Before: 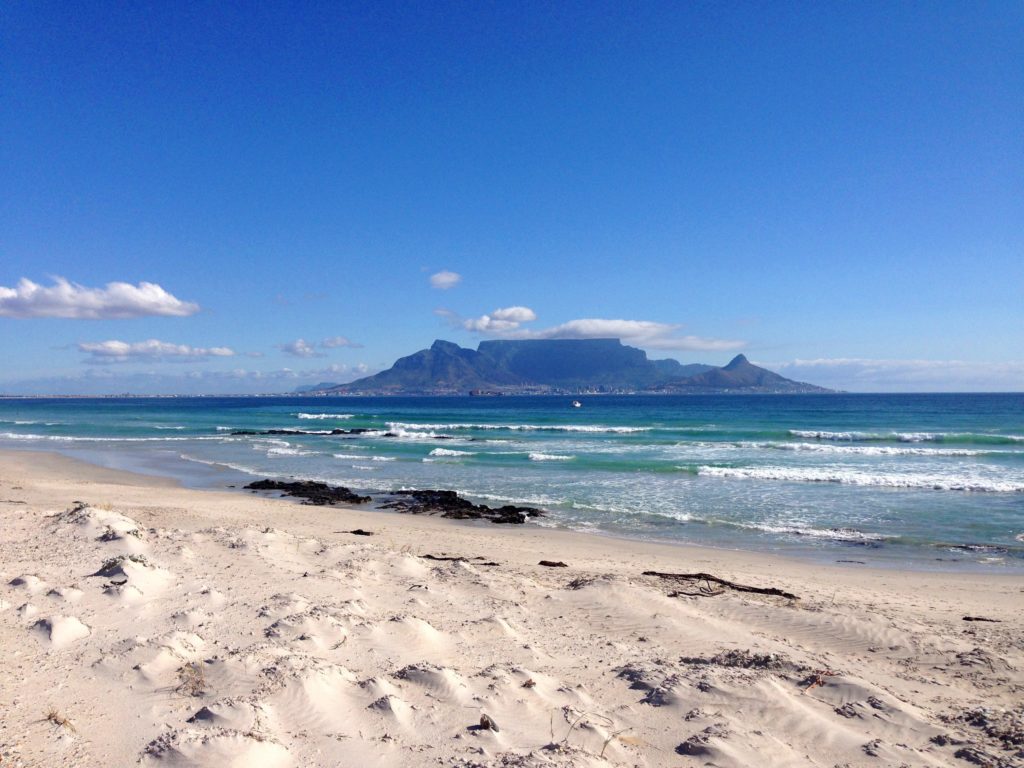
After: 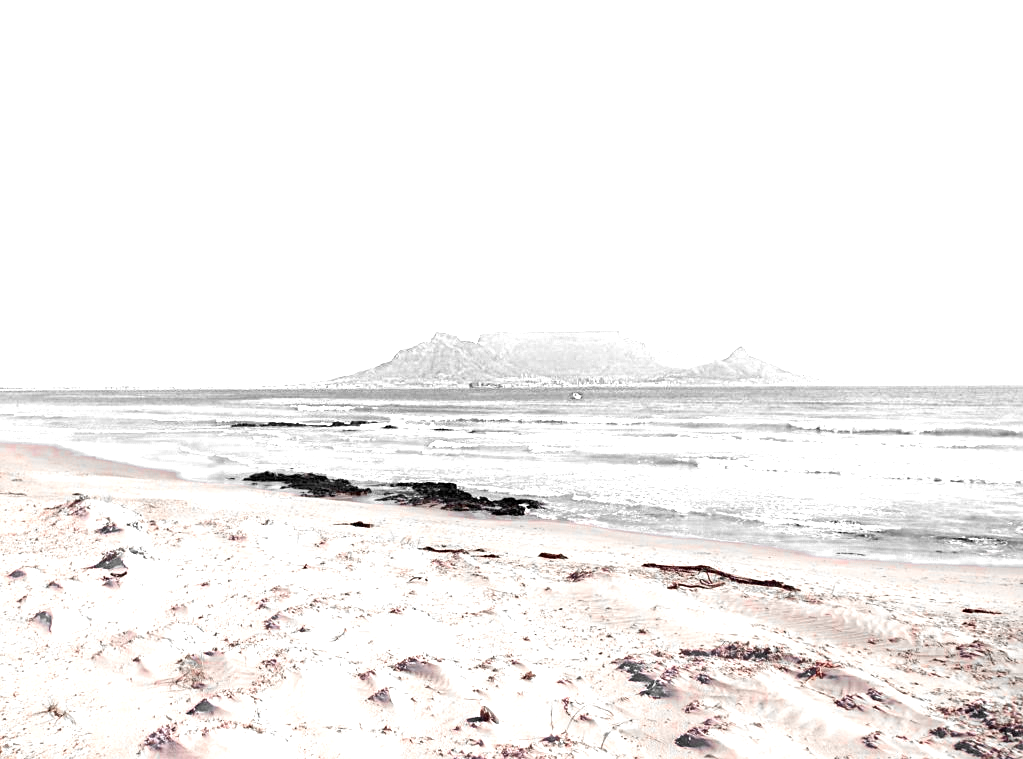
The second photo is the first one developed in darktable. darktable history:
exposure: exposure 1 EV, compensate highlight preservation false
crop: top 1.049%, right 0.001%
color zones: curves: ch0 [(0, 0.352) (0.143, 0.407) (0.286, 0.386) (0.429, 0.431) (0.571, 0.829) (0.714, 0.853) (0.857, 0.833) (1, 0.352)]; ch1 [(0, 0.604) (0.072, 0.726) (0.096, 0.608) (0.205, 0.007) (0.571, -0.006) (0.839, -0.013) (0.857, -0.012) (1, 0.604)]
sharpen: amount 0.2
white balance: emerald 1
